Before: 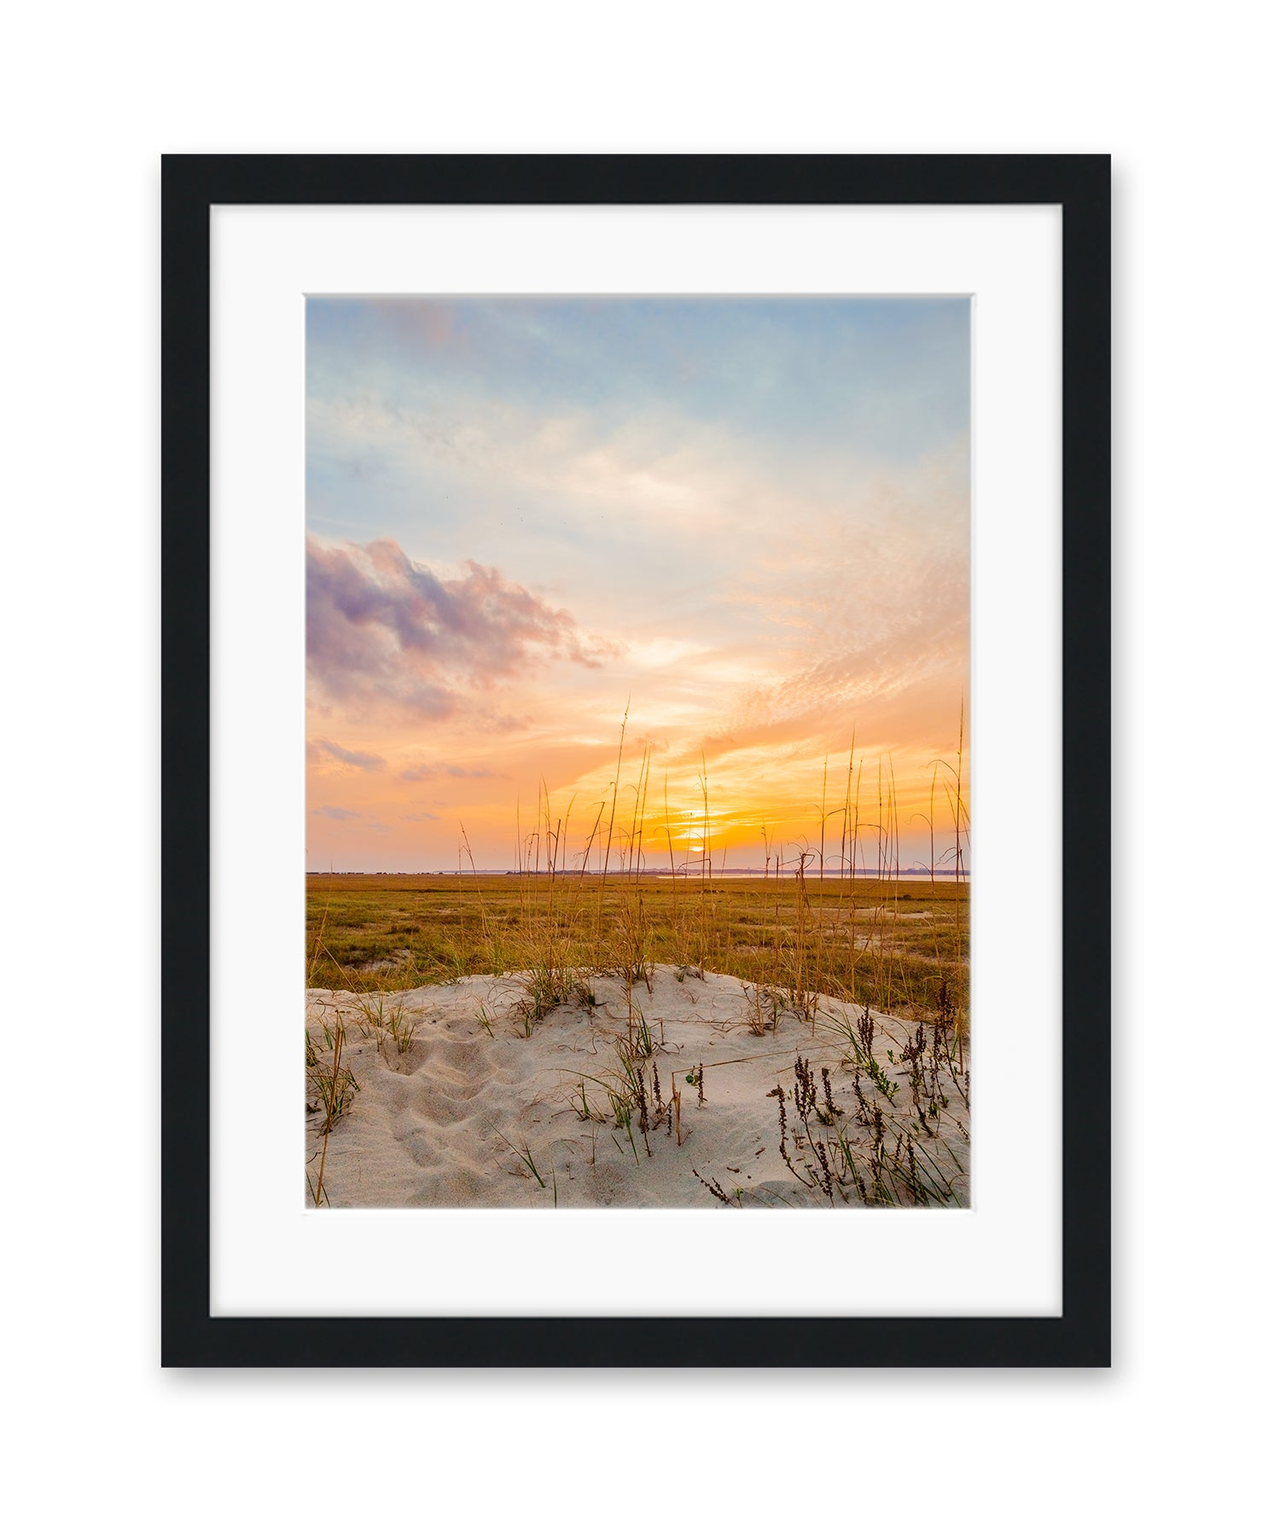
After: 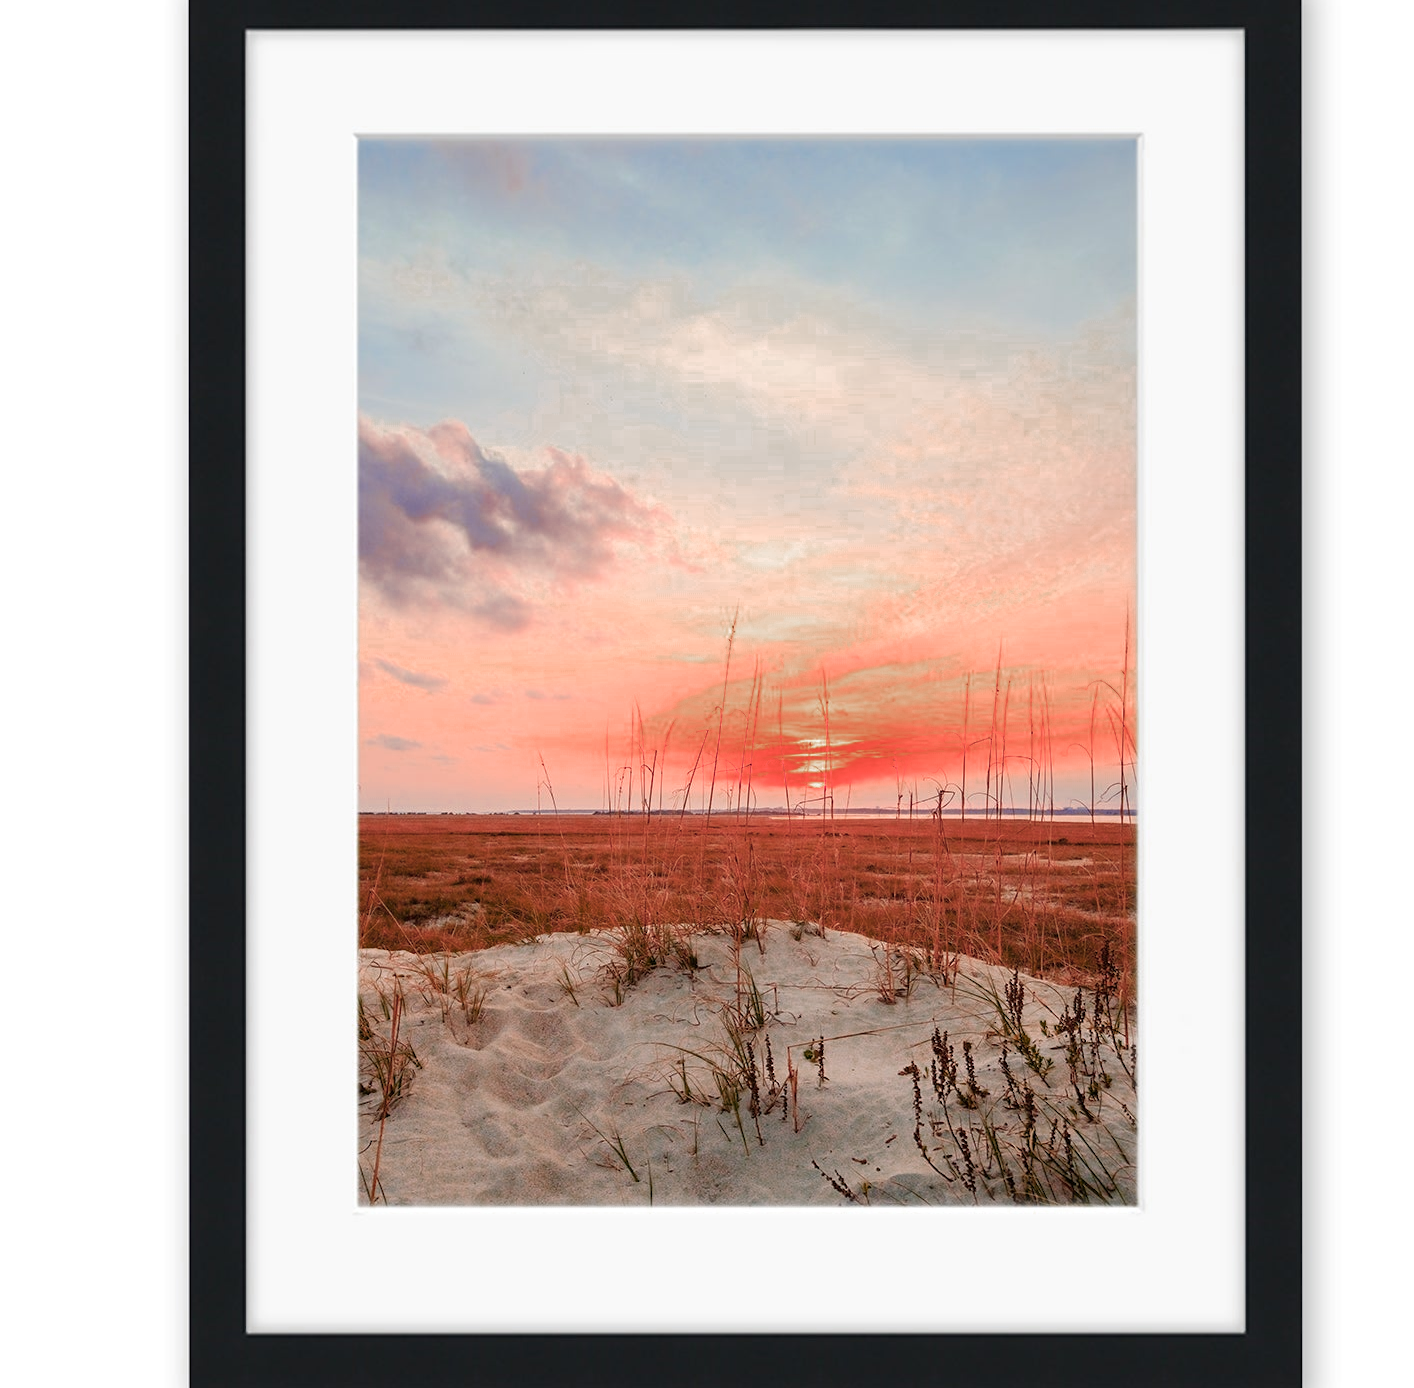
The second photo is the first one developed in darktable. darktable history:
crop and rotate: angle 0.03°, top 11.643%, right 5.651%, bottom 11.189%
color zones: curves: ch0 [(0.006, 0.385) (0.143, 0.563) (0.243, 0.321) (0.352, 0.464) (0.516, 0.456) (0.625, 0.5) (0.75, 0.5) (0.875, 0.5)]; ch1 [(0, 0.5) (0.134, 0.504) (0.246, 0.463) (0.421, 0.515) (0.5, 0.56) (0.625, 0.5) (0.75, 0.5) (0.875, 0.5)]; ch2 [(0, 0.5) (0.131, 0.426) (0.307, 0.289) (0.38, 0.188) (0.513, 0.216) (0.625, 0.548) (0.75, 0.468) (0.838, 0.396) (0.971, 0.311)]
